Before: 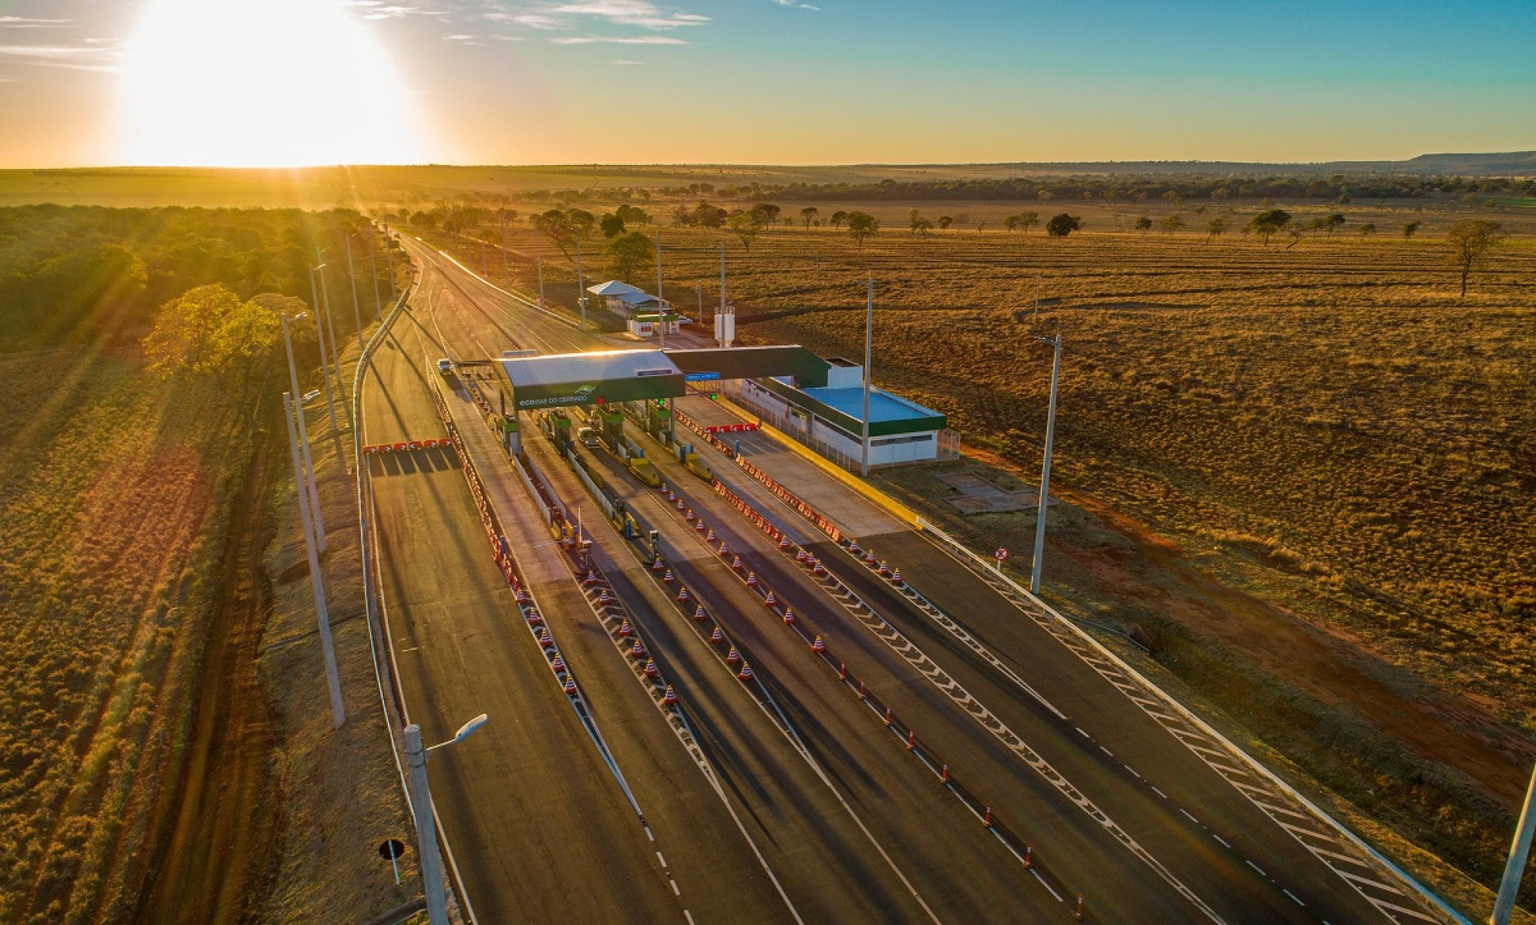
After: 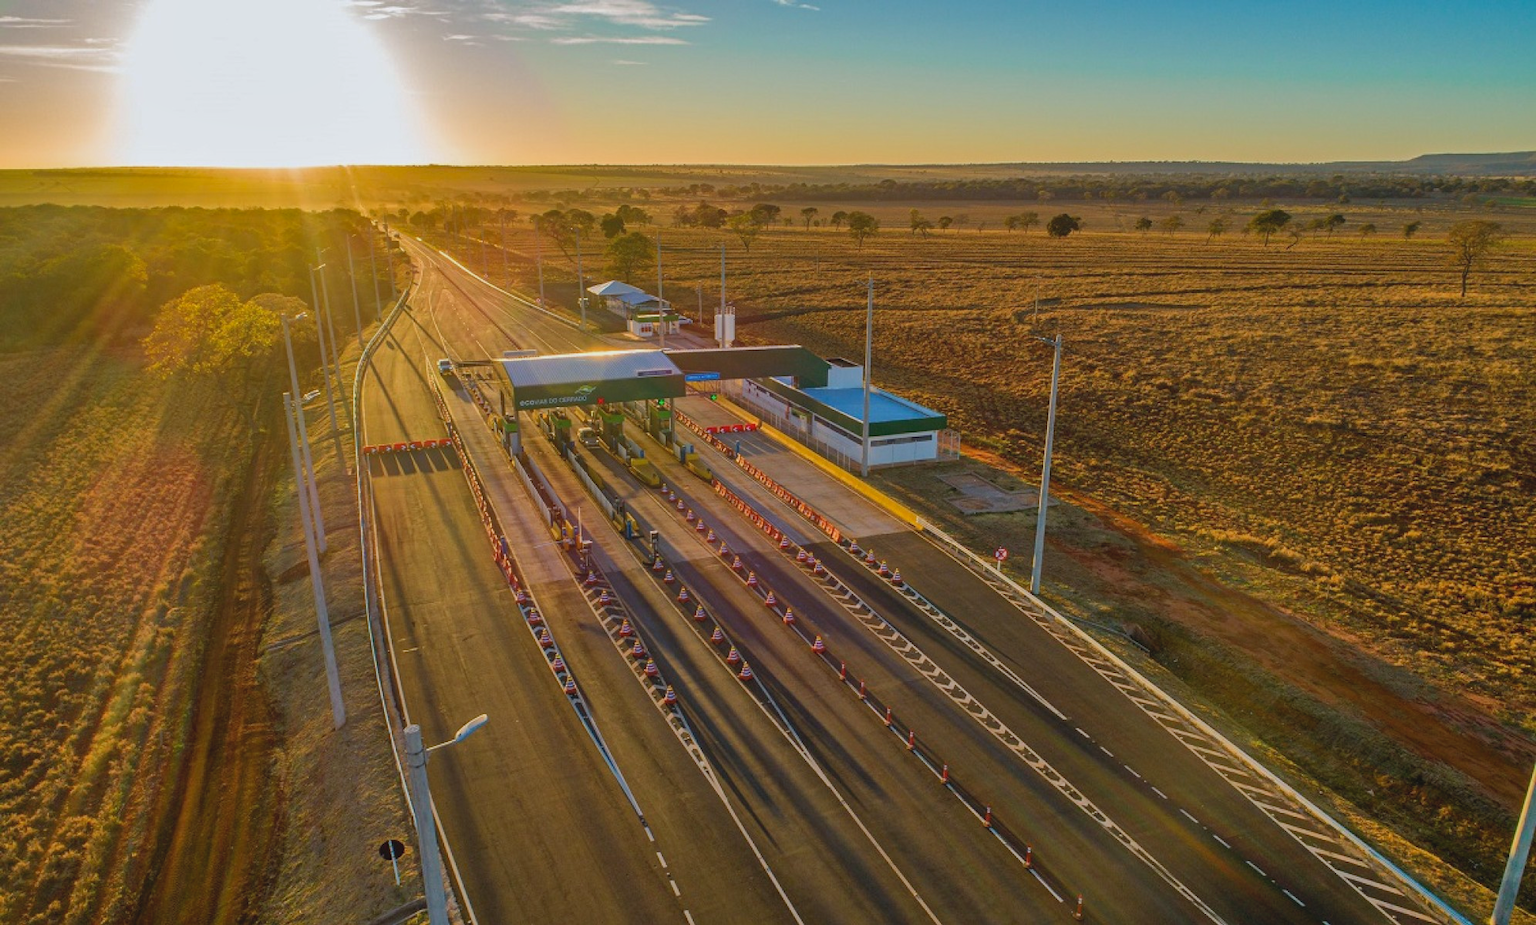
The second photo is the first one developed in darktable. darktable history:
white balance: red 0.982, blue 1.018
shadows and highlights: low approximation 0.01, soften with gaussian
local contrast: highlights 68%, shadows 68%, detail 82%, midtone range 0.325
